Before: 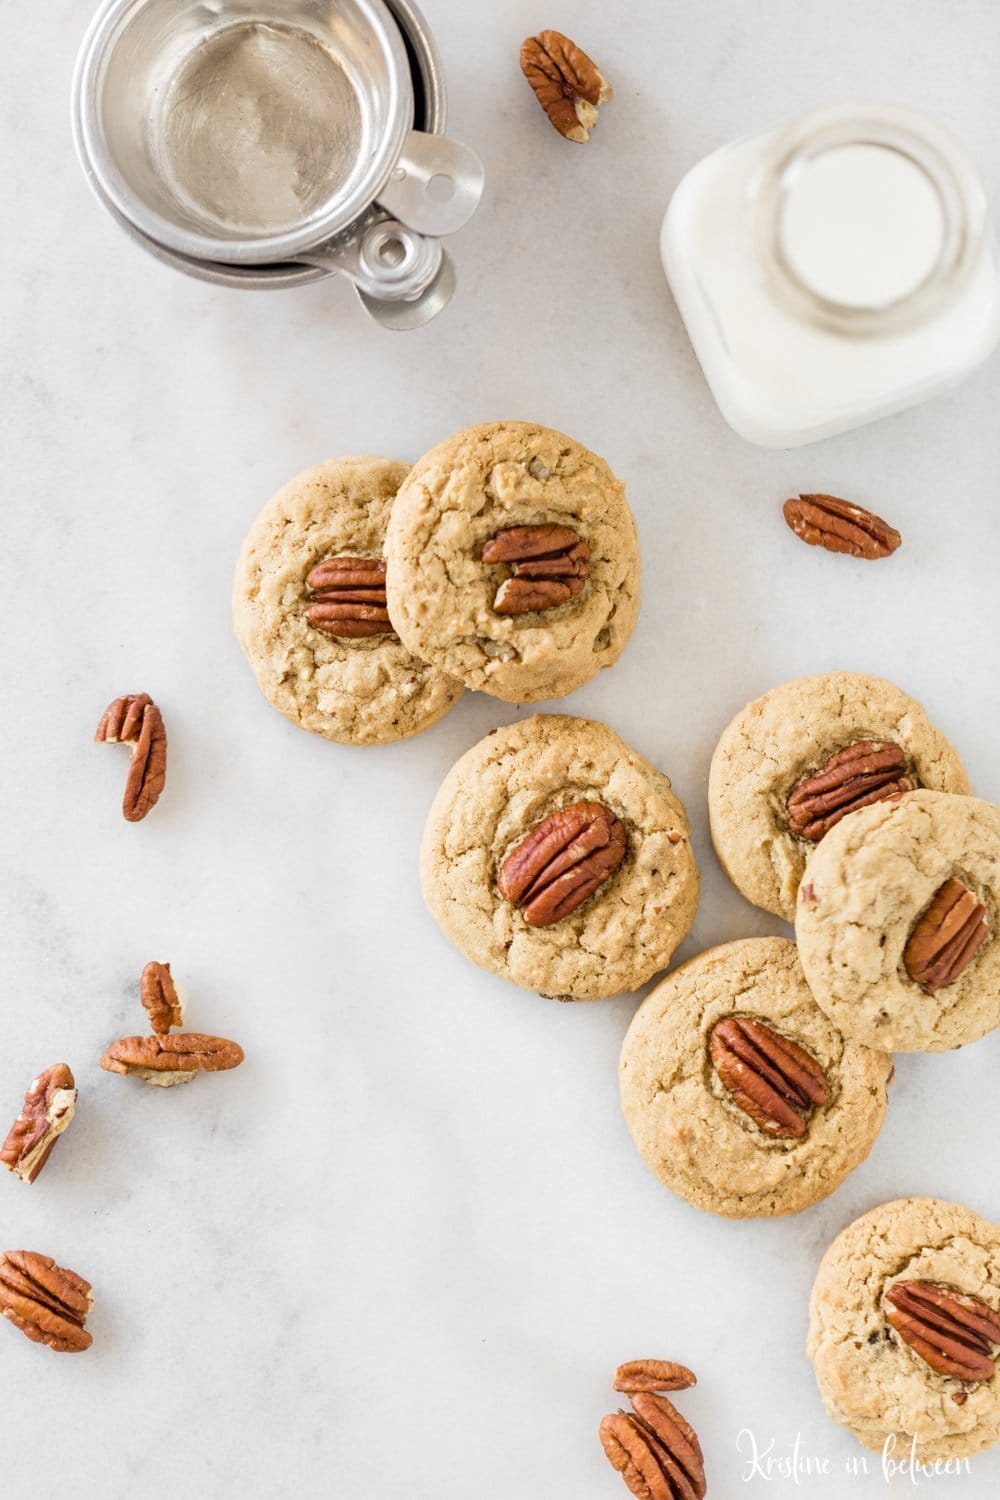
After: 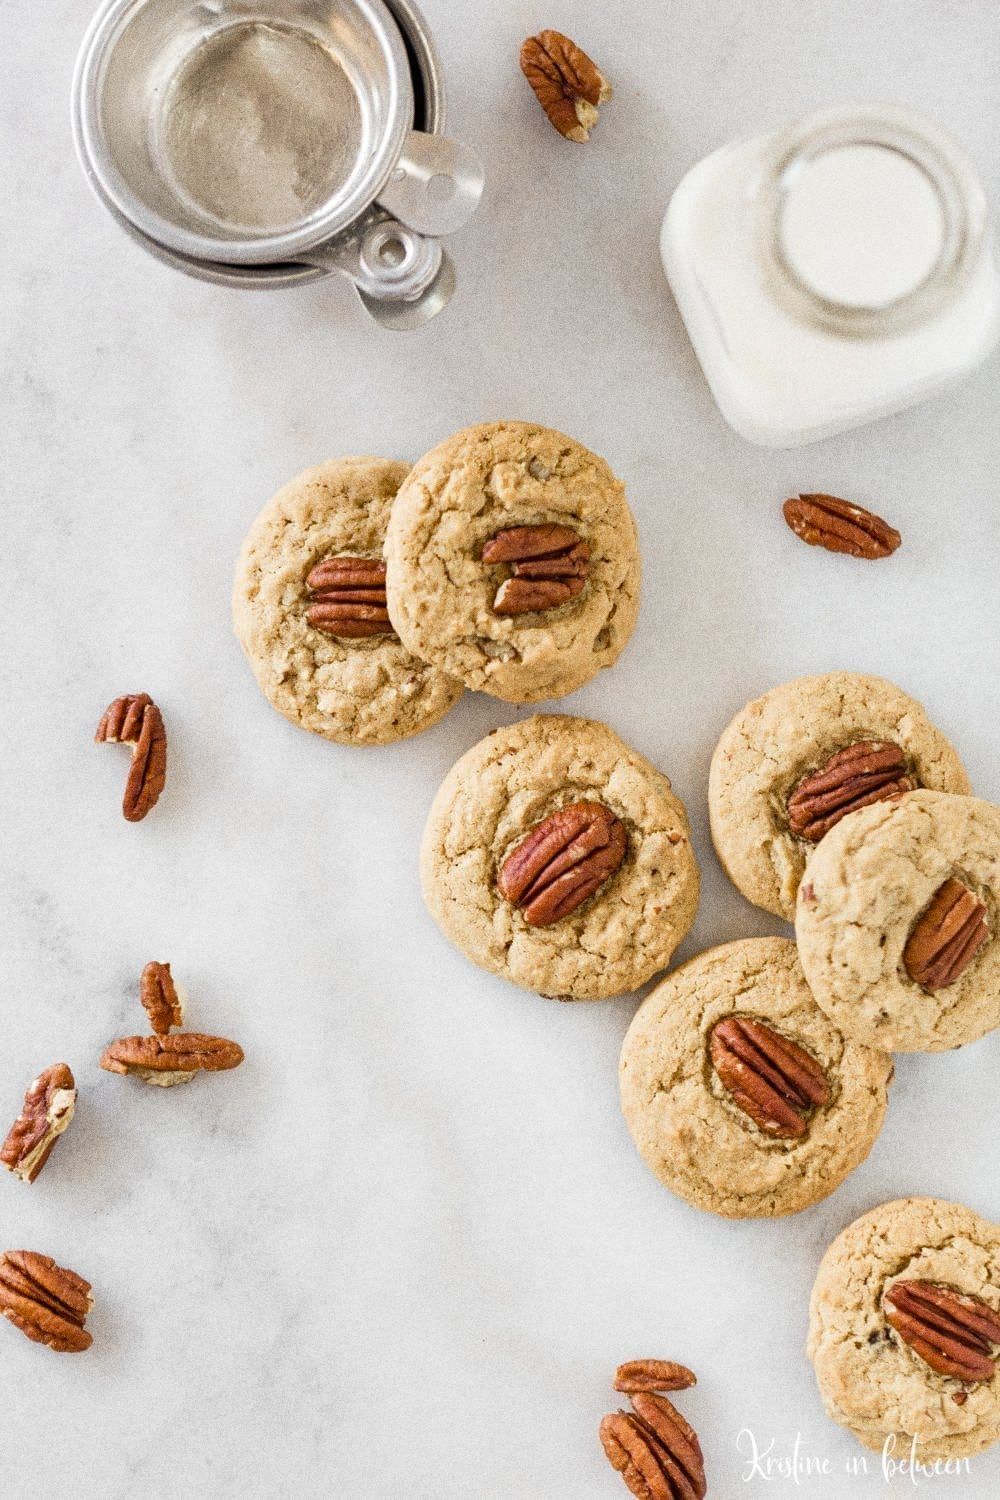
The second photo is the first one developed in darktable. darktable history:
shadows and highlights: radius 125.46, shadows 30.51, highlights -30.51, low approximation 0.01, soften with gaussian
grain: coarseness 0.09 ISO, strength 40%
